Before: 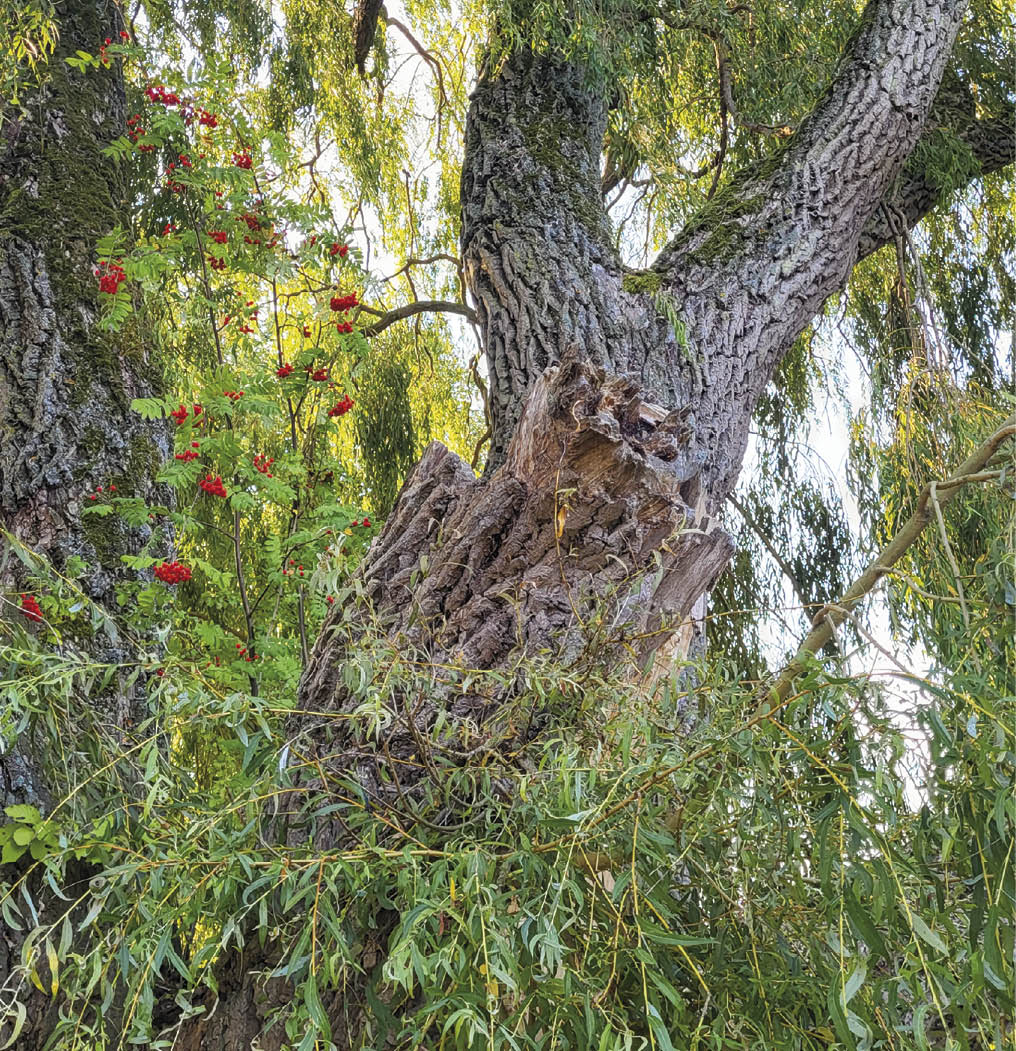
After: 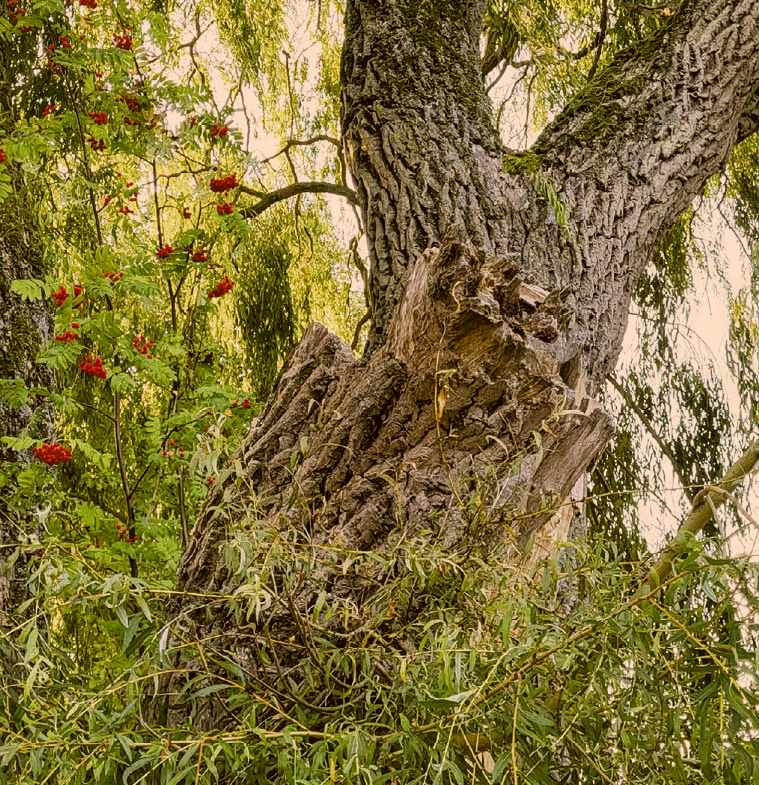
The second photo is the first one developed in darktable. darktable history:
filmic rgb: middle gray luminance 21.73%, black relative exposure -14 EV, white relative exposure 2.96 EV, threshold 6 EV, target black luminance 0%, hardness 8.81, latitude 59.69%, contrast 1.208, highlights saturation mix 5%, shadows ↔ highlights balance 41.6%, add noise in highlights 0, color science v3 (2019), use custom middle-gray values true, iterations of high-quality reconstruction 0, contrast in highlights soft, enable highlight reconstruction true
color correction: highlights a* 8.98, highlights b* 15.09, shadows a* -0.49, shadows b* 26.52
crop and rotate: left 11.831%, top 11.346%, right 13.429%, bottom 13.899%
